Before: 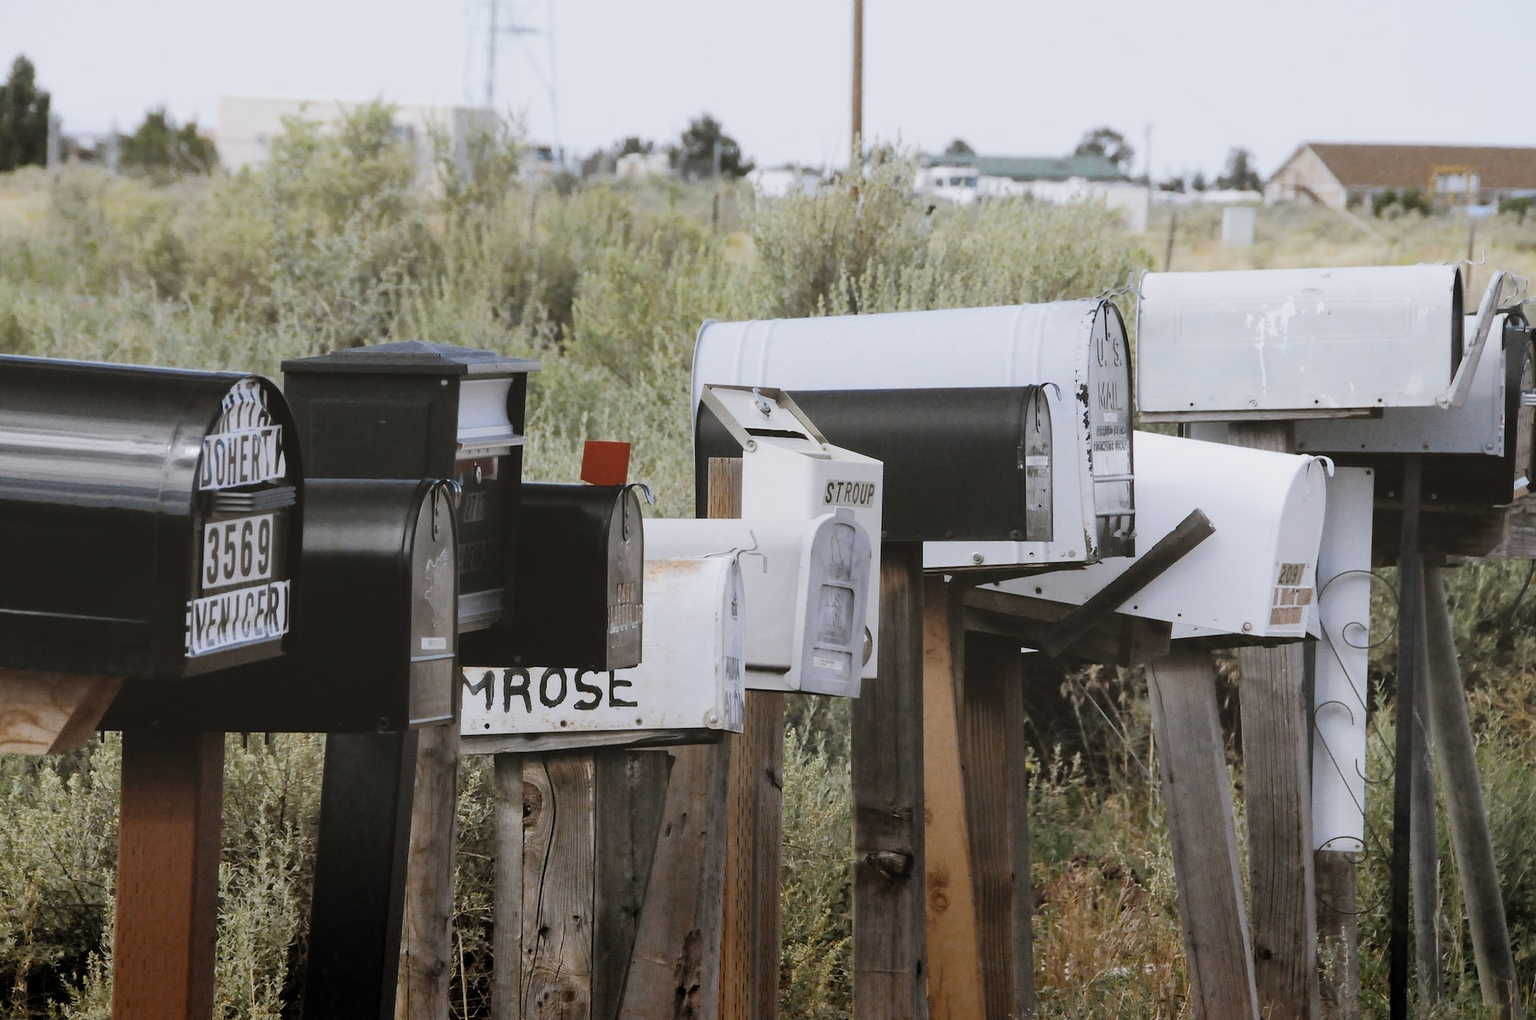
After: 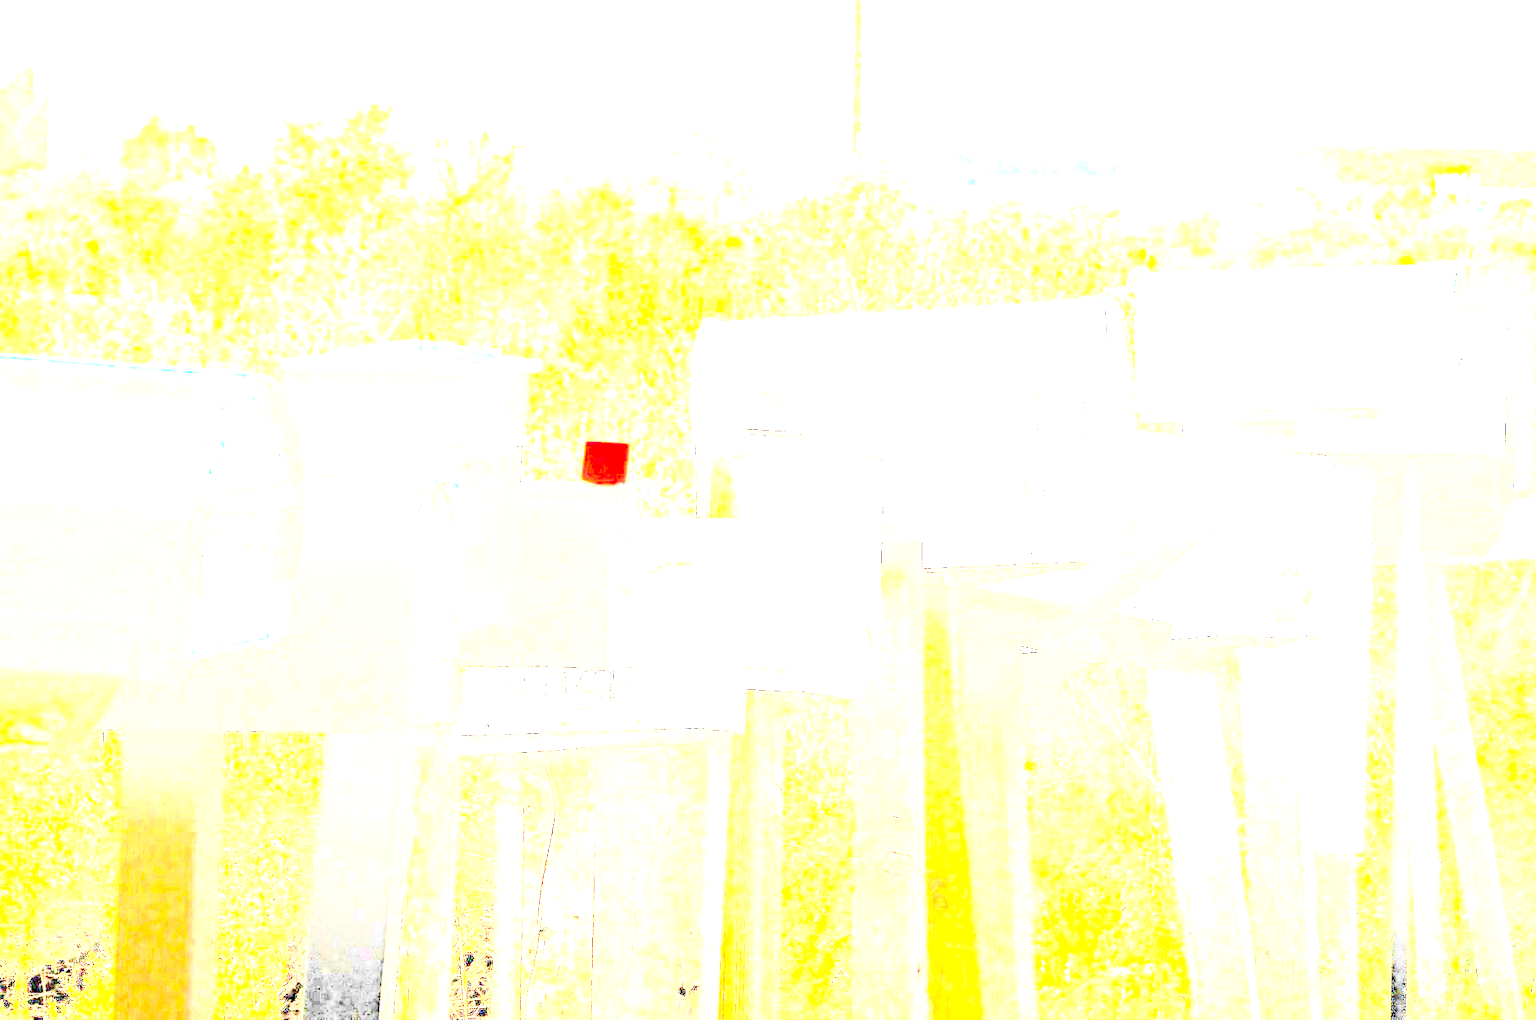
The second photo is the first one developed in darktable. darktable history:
contrast brightness saturation: contrast 0.43, brightness 0.56, saturation -0.19
exposure: exposure 8 EV, compensate highlight preservation false
